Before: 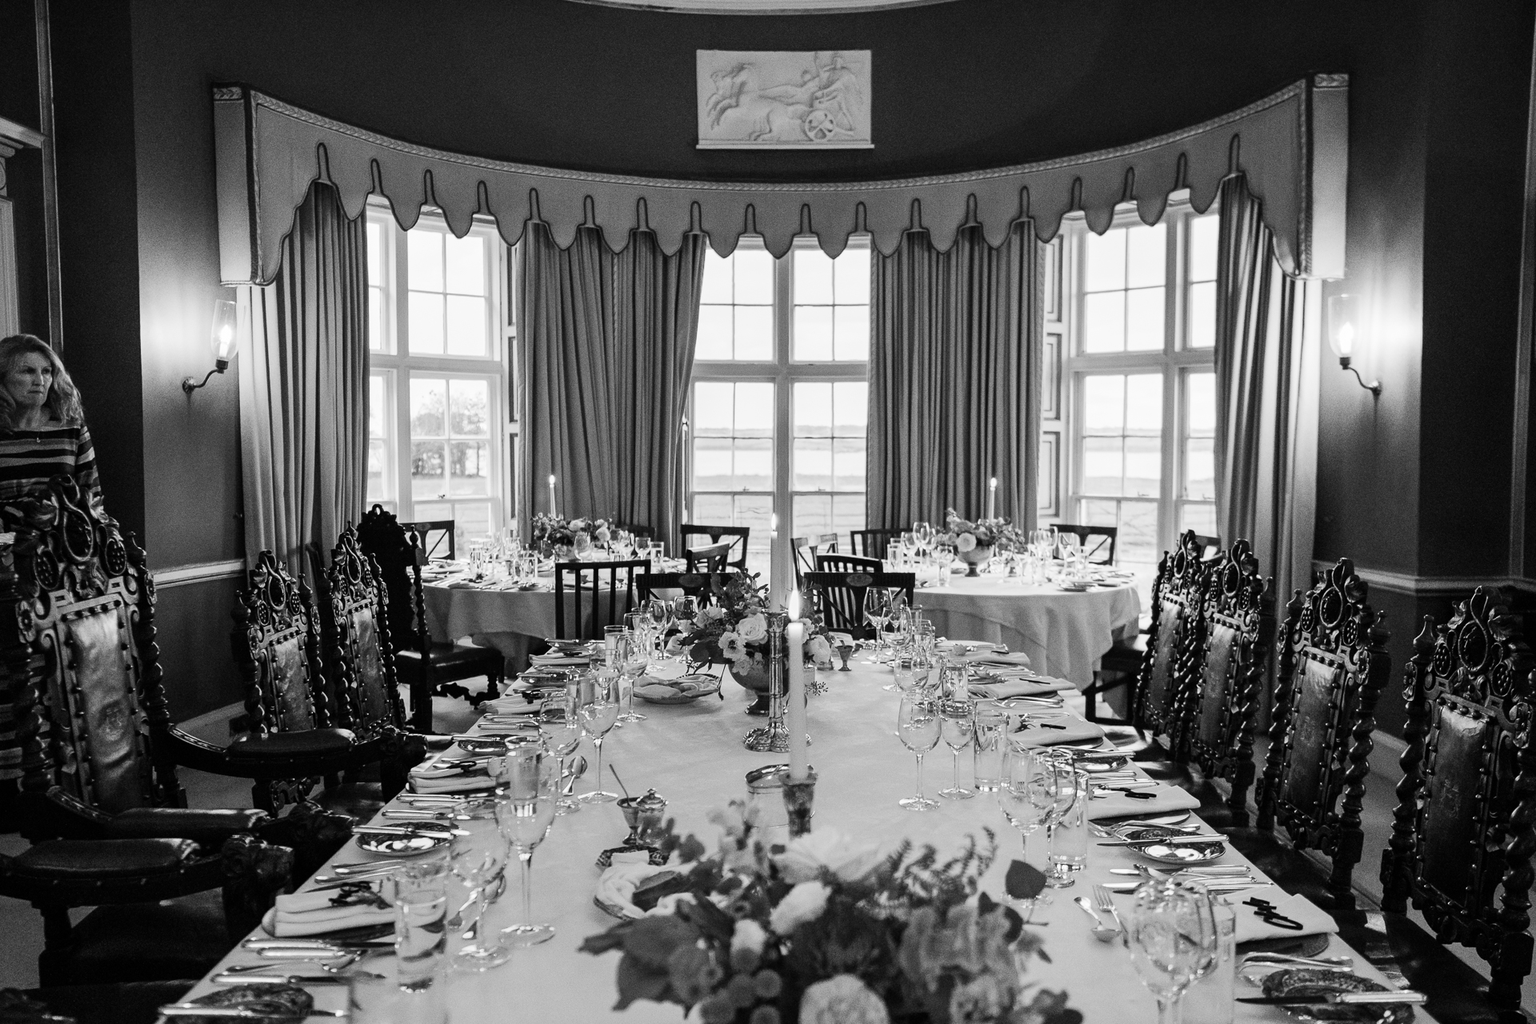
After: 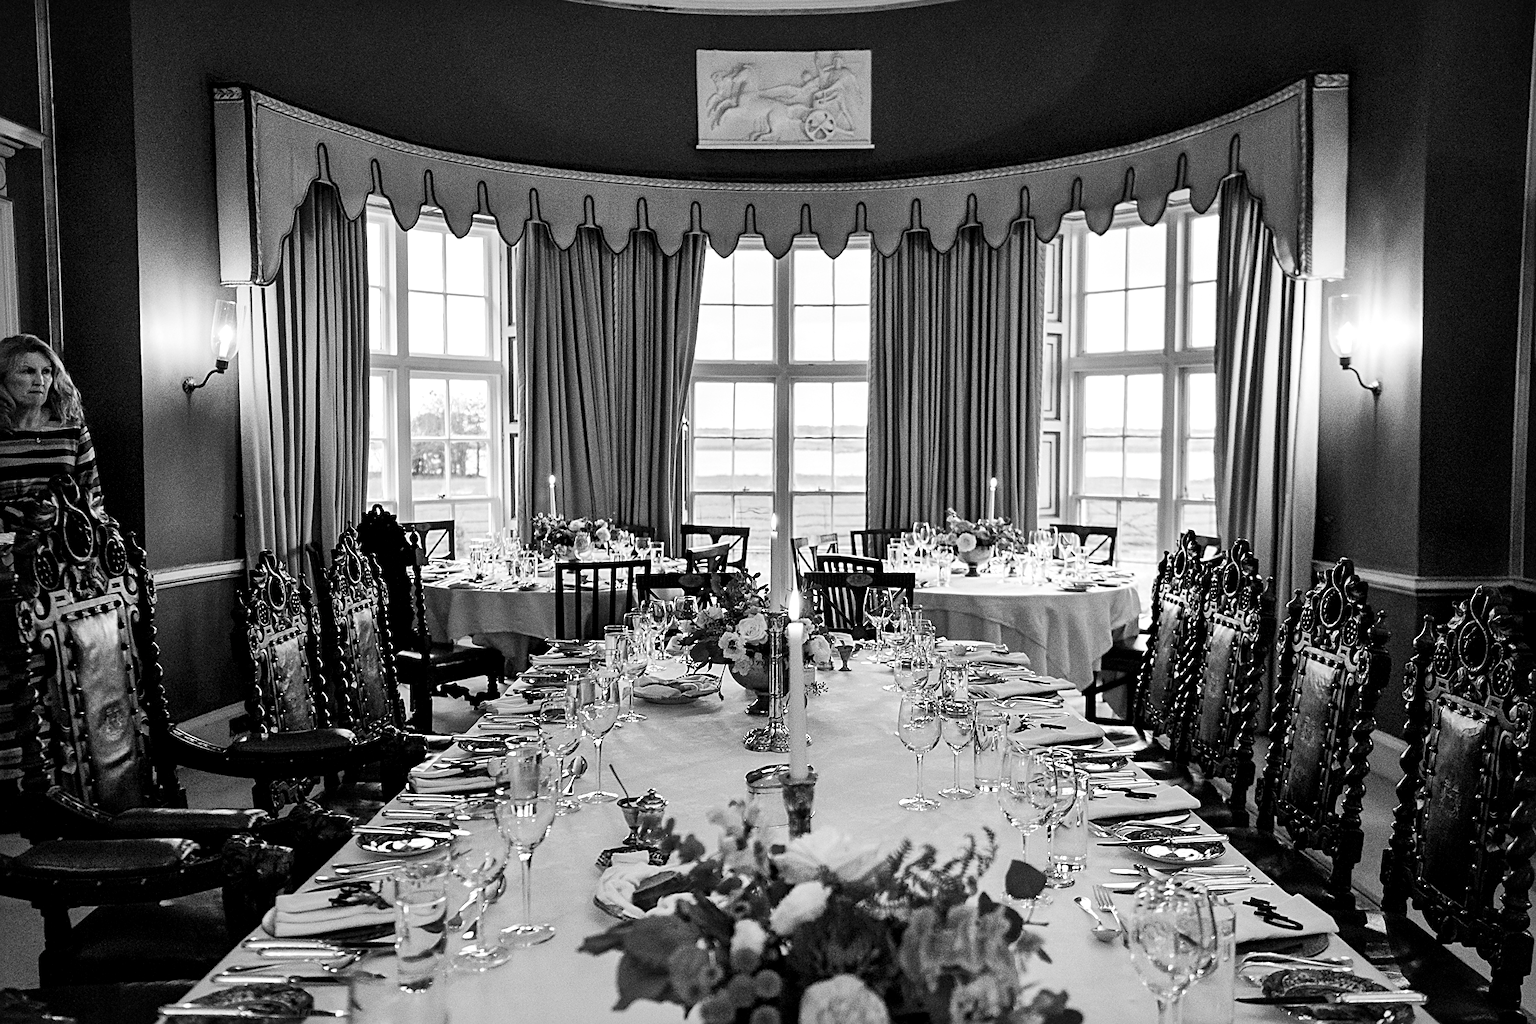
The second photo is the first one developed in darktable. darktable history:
sharpen: on, module defaults
tone equalizer: on, module defaults
local contrast: mode bilateral grid, contrast 24, coarseness 59, detail 152%, midtone range 0.2
